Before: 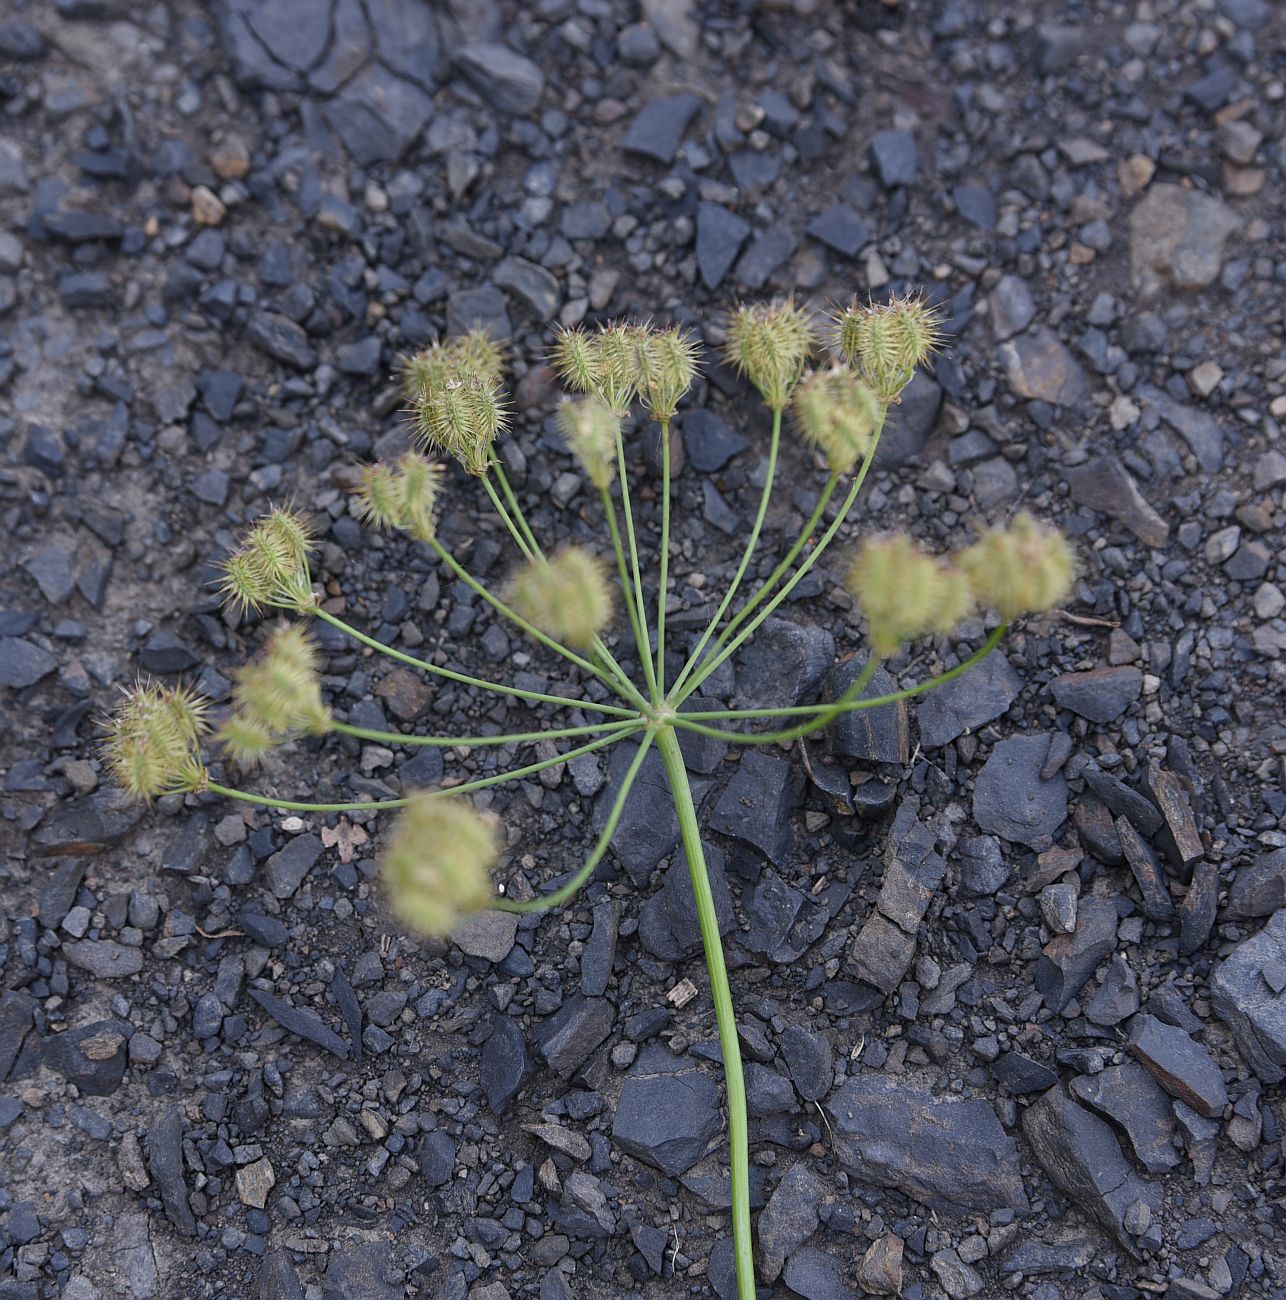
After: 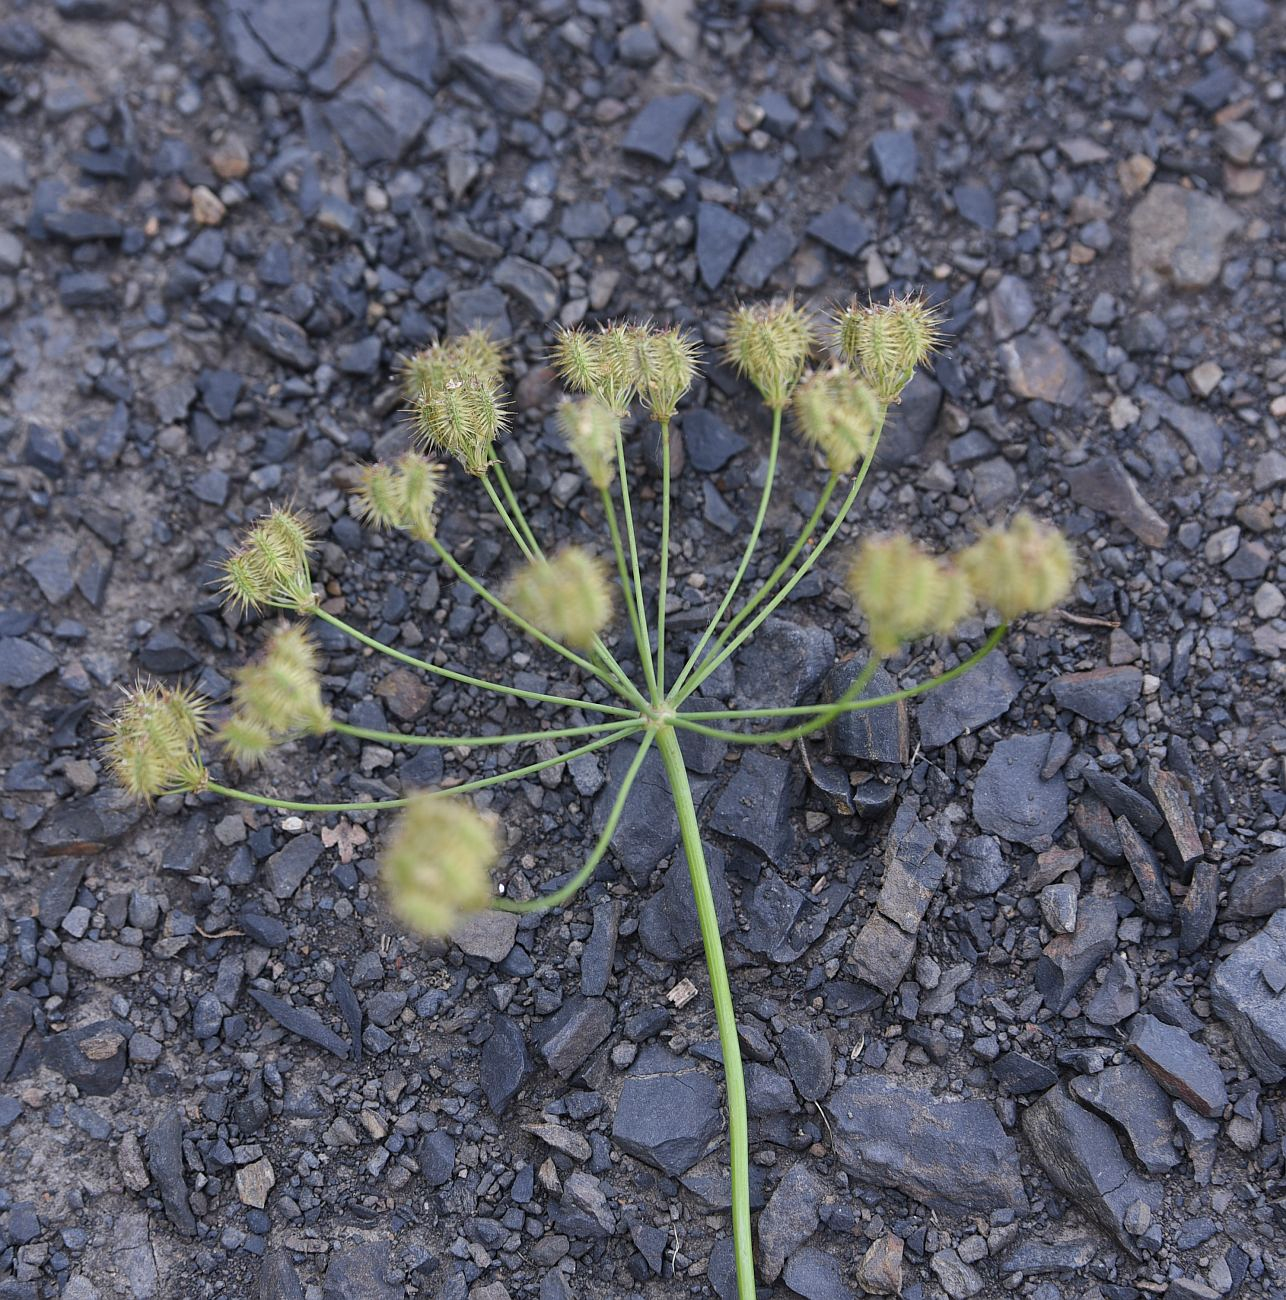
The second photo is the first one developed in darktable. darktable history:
shadows and highlights: low approximation 0.01, soften with gaussian
exposure: exposure 0.171 EV, compensate highlight preservation false
